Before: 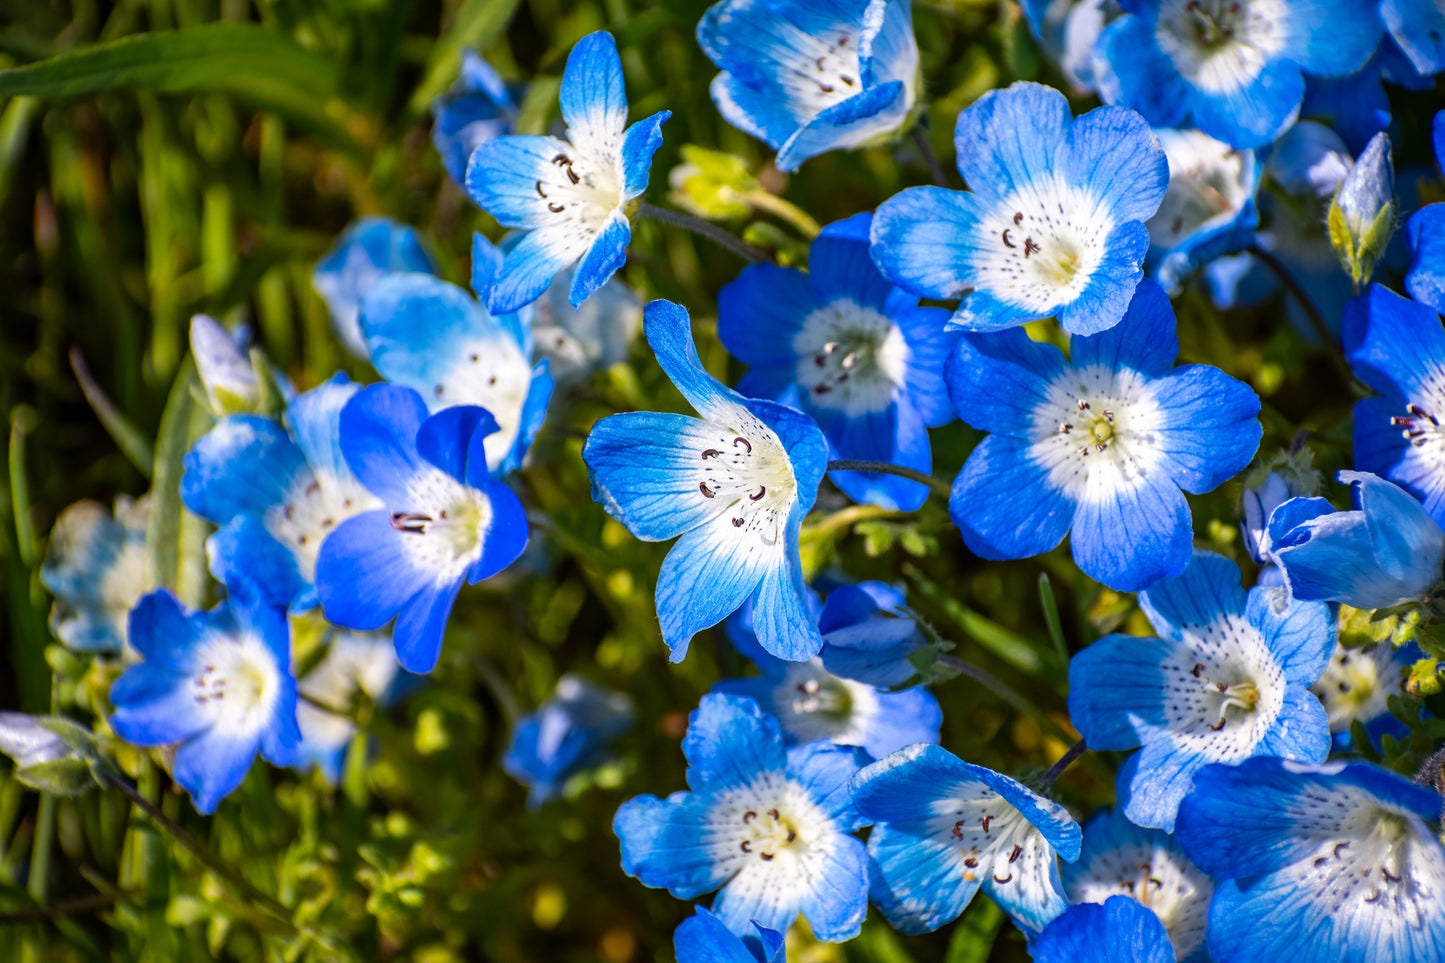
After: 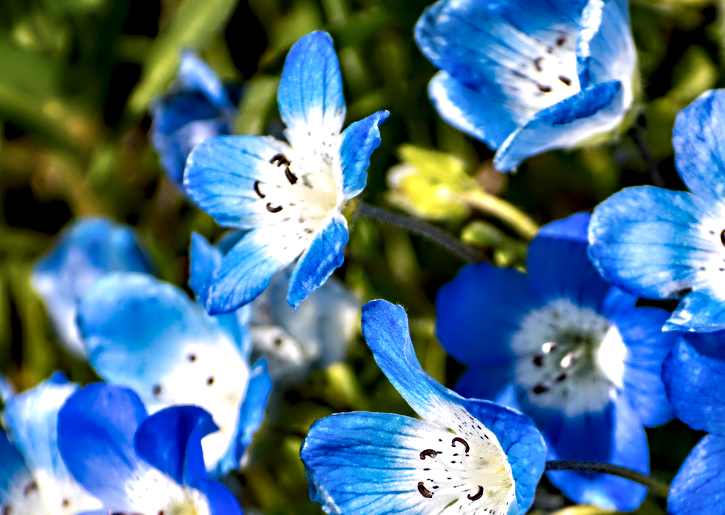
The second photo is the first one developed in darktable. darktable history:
crop: left 19.52%, right 30.291%, bottom 46.442%
contrast equalizer: y [[0.783, 0.666, 0.575, 0.77, 0.556, 0.501], [0.5 ×6], [0.5 ×6], [0, 0.02, 0.272, 0.399, 0.062, 0], [0 ×6]]
